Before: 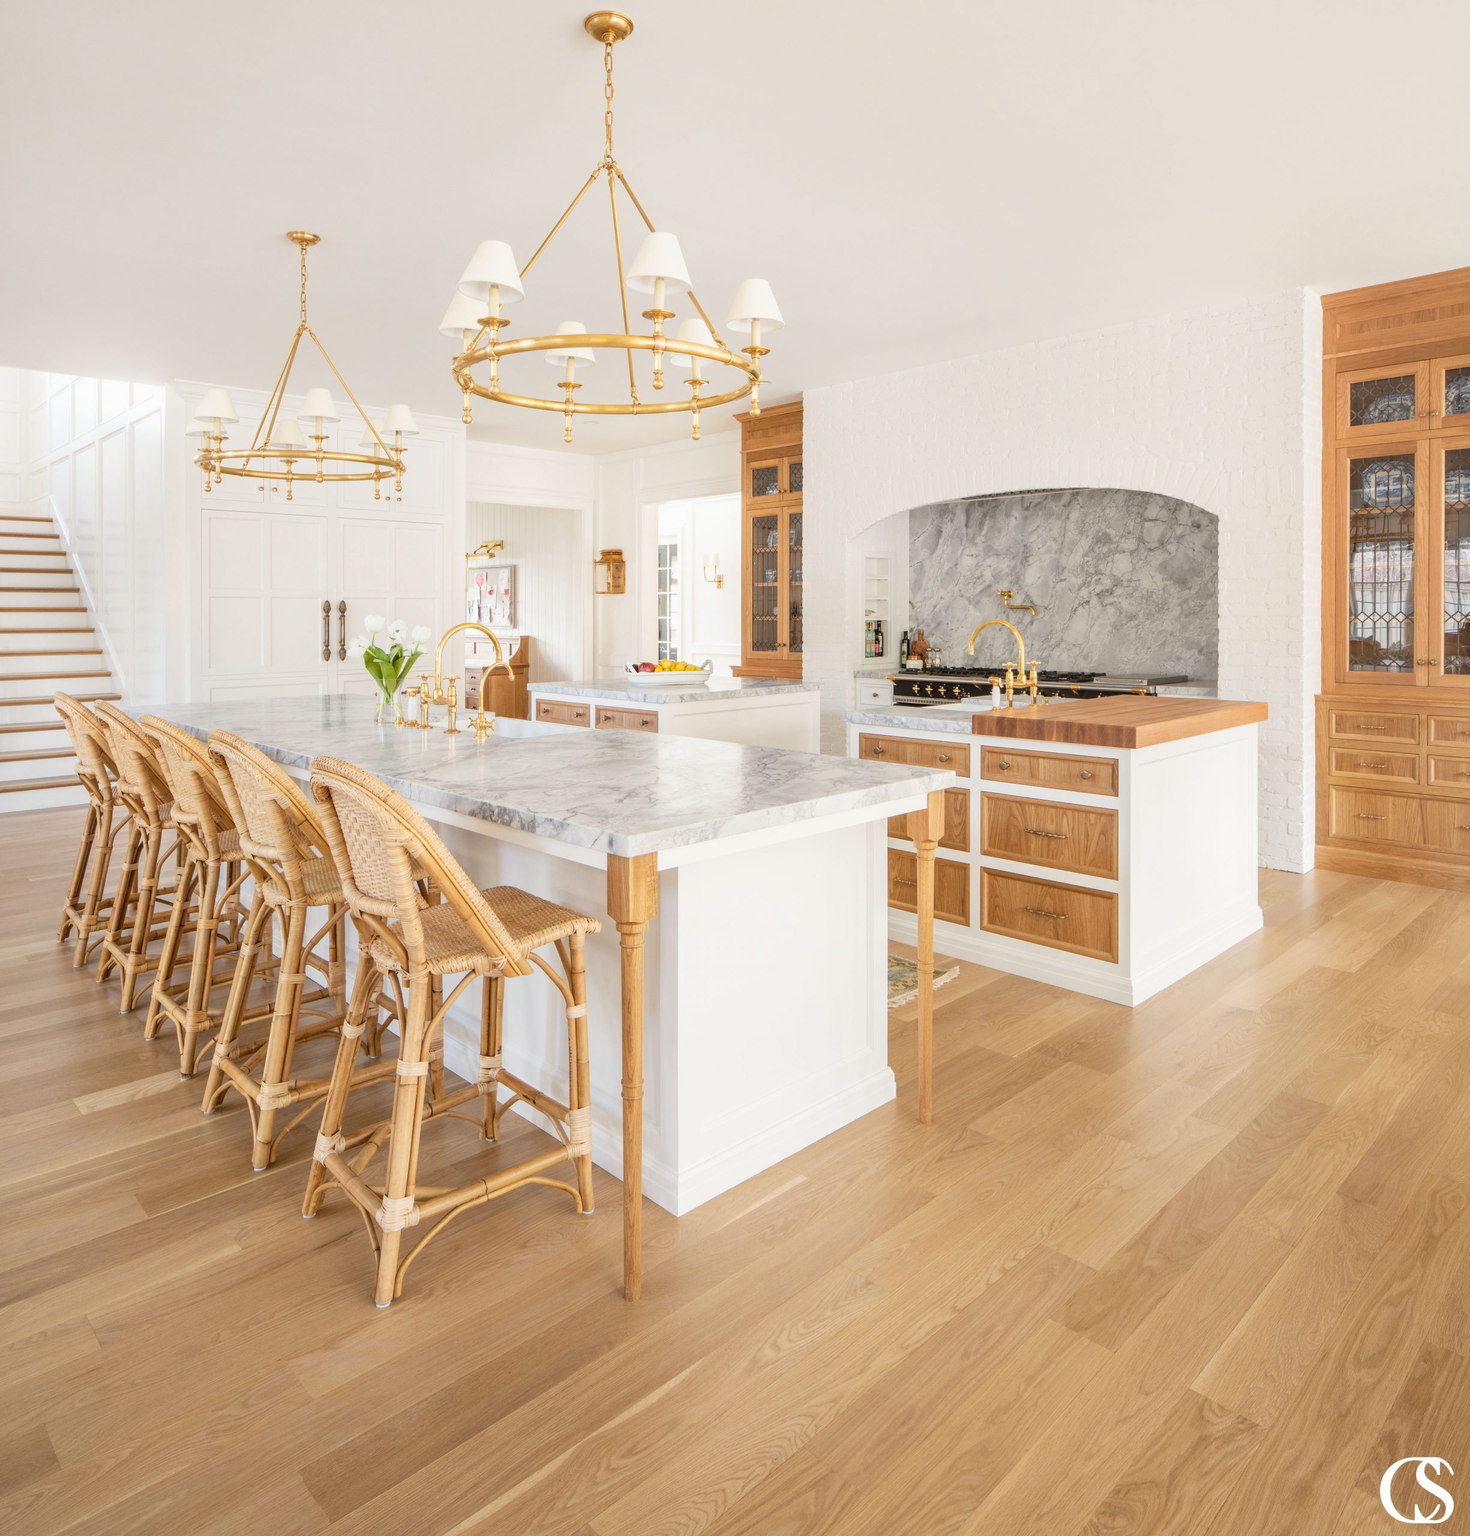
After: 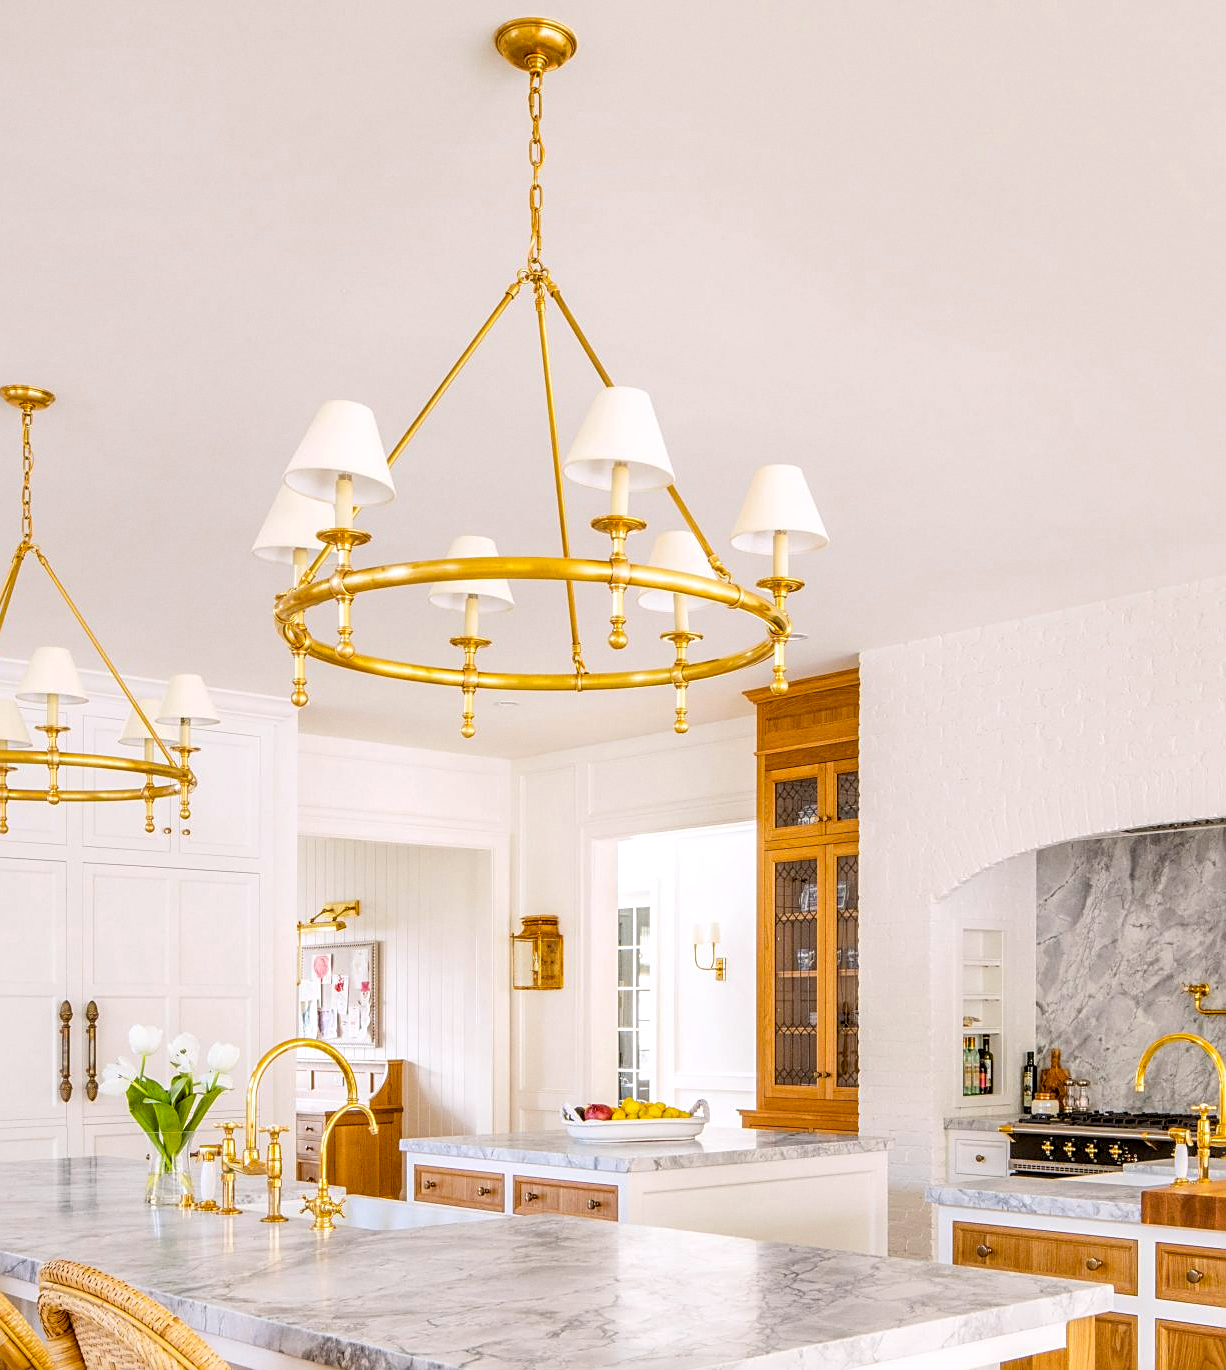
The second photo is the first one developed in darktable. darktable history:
white balance: red 1.009, blue 1.027
crop: left 19.556%, right 30.401%, bottom 46.458%
grain: coarseness 0.09 ISO, strength 10%
local contrast: detail 130%
exposure: black level correction 0.009, compensate highlight preservation false
tone equalizer: on, module defaults
color balance rgb: linear chroma grading › global chroma 15%, perceptual saturation grading › global saturation 30%
sharpen: on, module defaults
